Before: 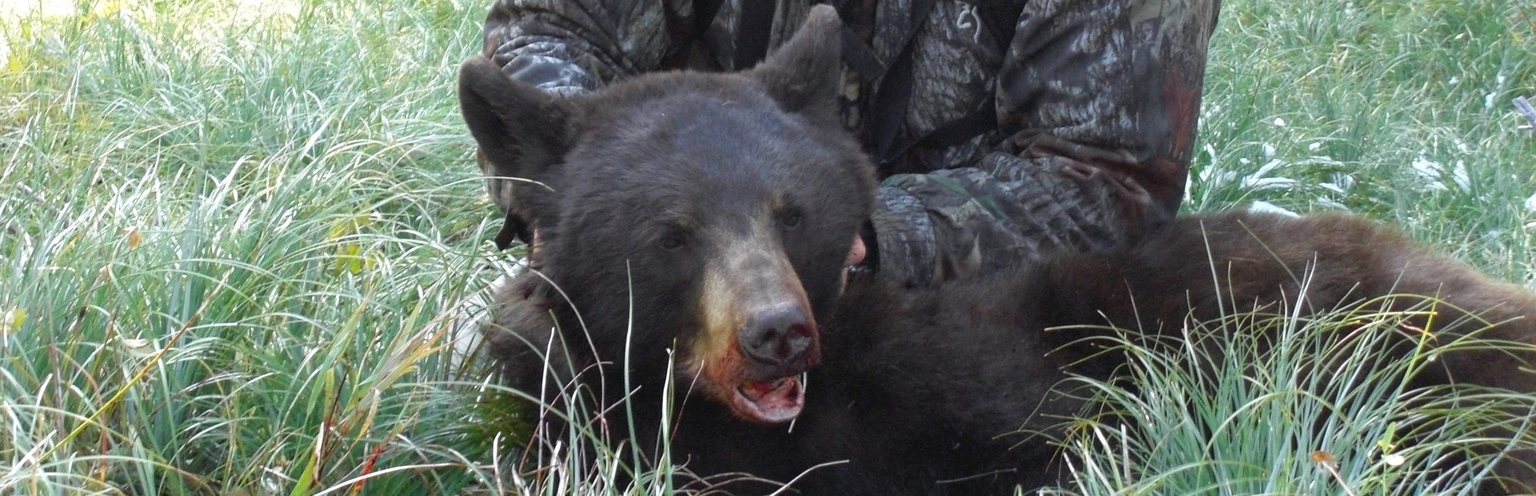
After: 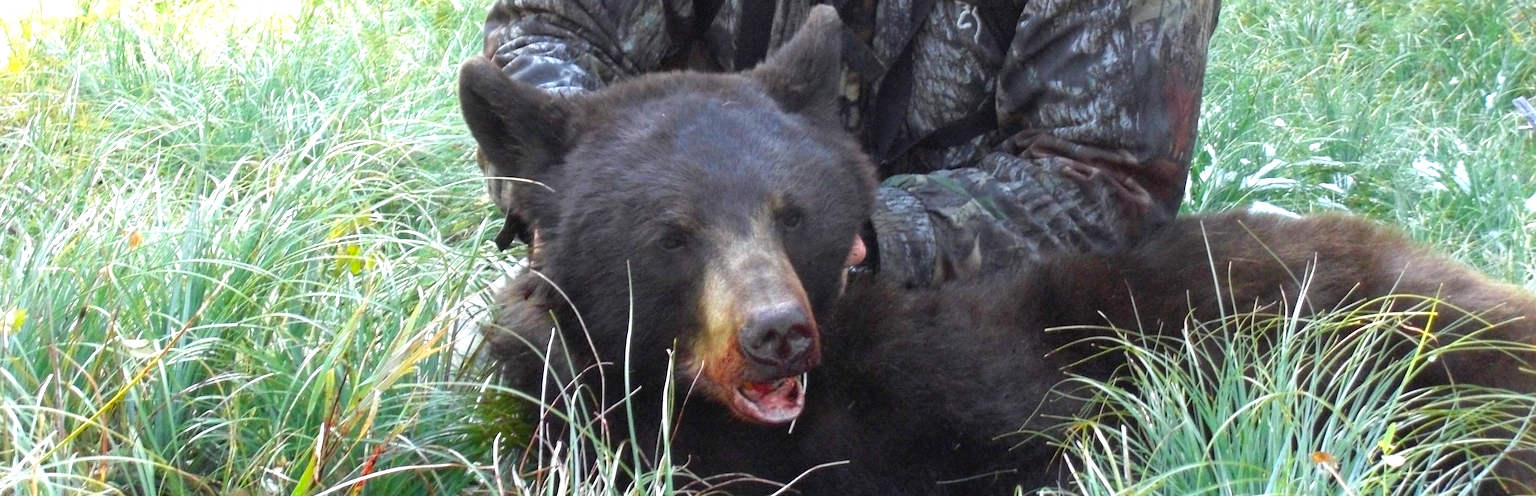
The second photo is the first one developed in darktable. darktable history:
exposure: black level correction 0.001, exposure 0.499 EV, compensate highlight preservation false
color balance rgb: linear chroma grading › shadows -9.402%, linear chroma grading › global chroma 20.348%, perceptual saturation grading › global saturation 0.217%, global vibrance 5.72%, contrast 3.422%
